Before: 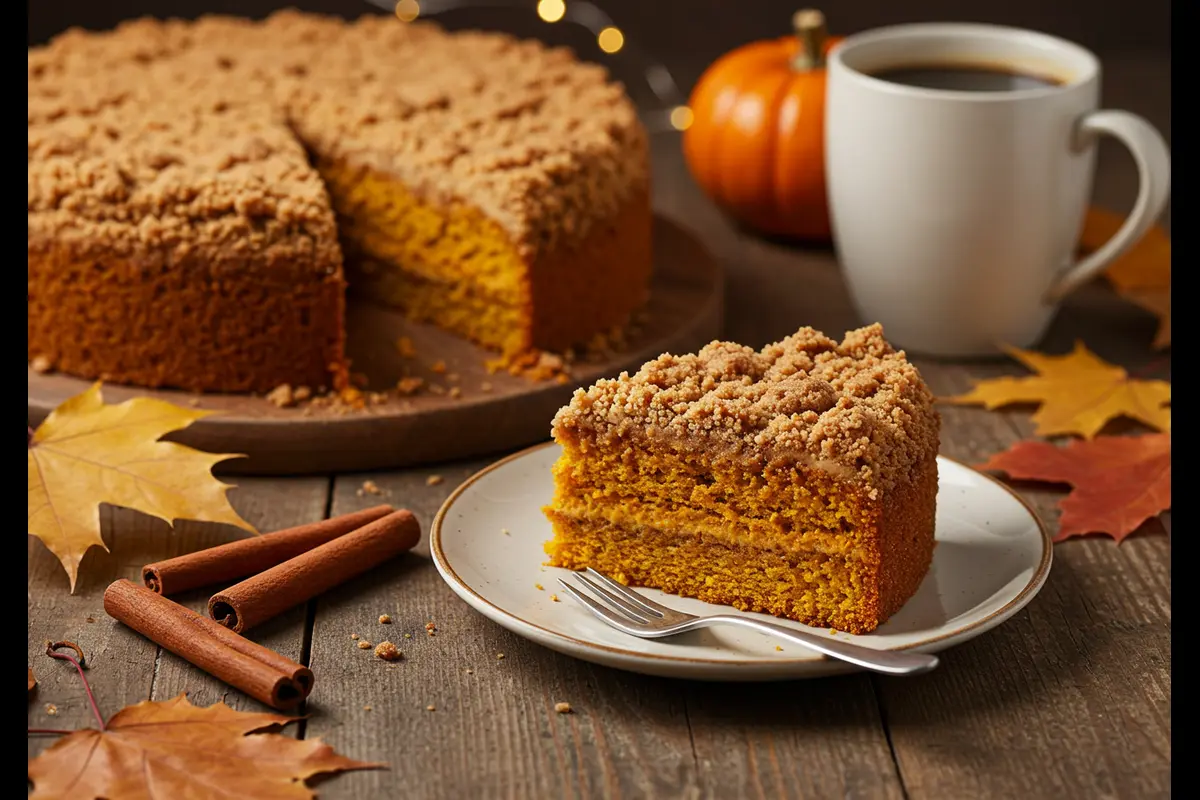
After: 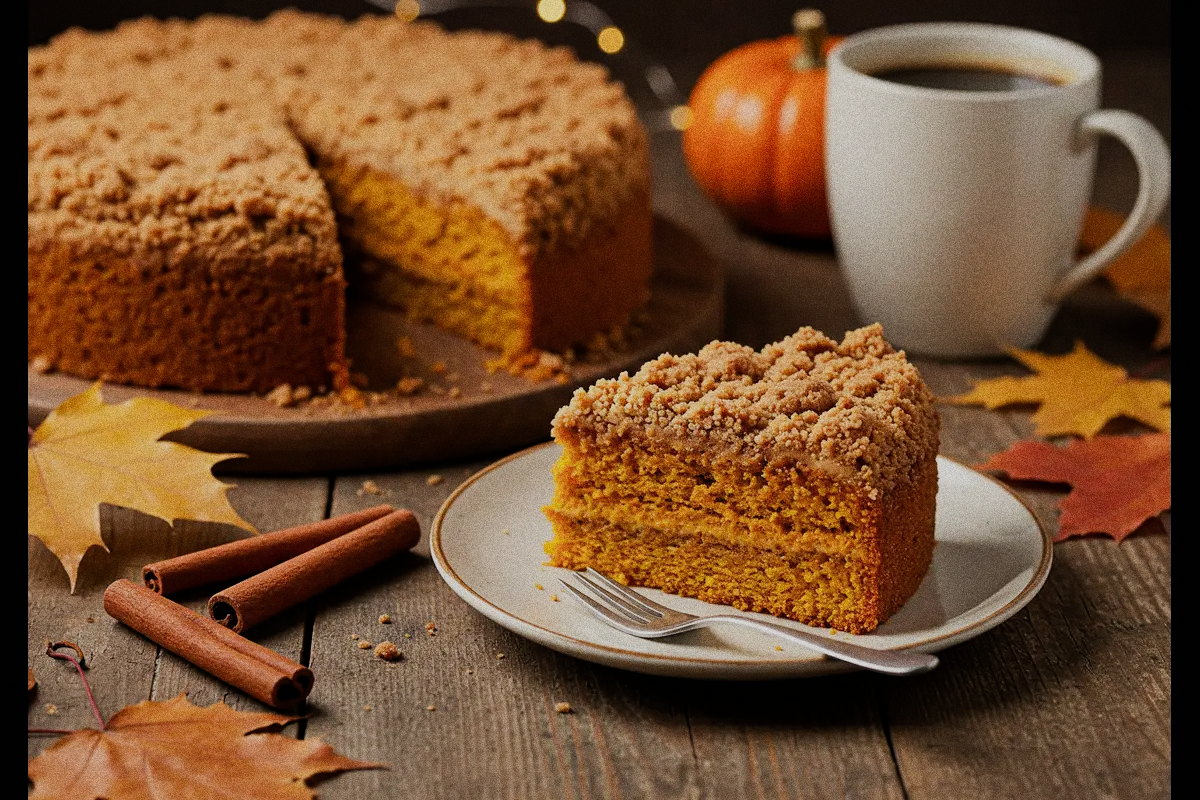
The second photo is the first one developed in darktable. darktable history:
filmic rgb: black relative exposure -7.65 EV, white relative exposure 4.56 EV, hardness 3.61
grain: coarseness 0.09 ISO, strength 40%
